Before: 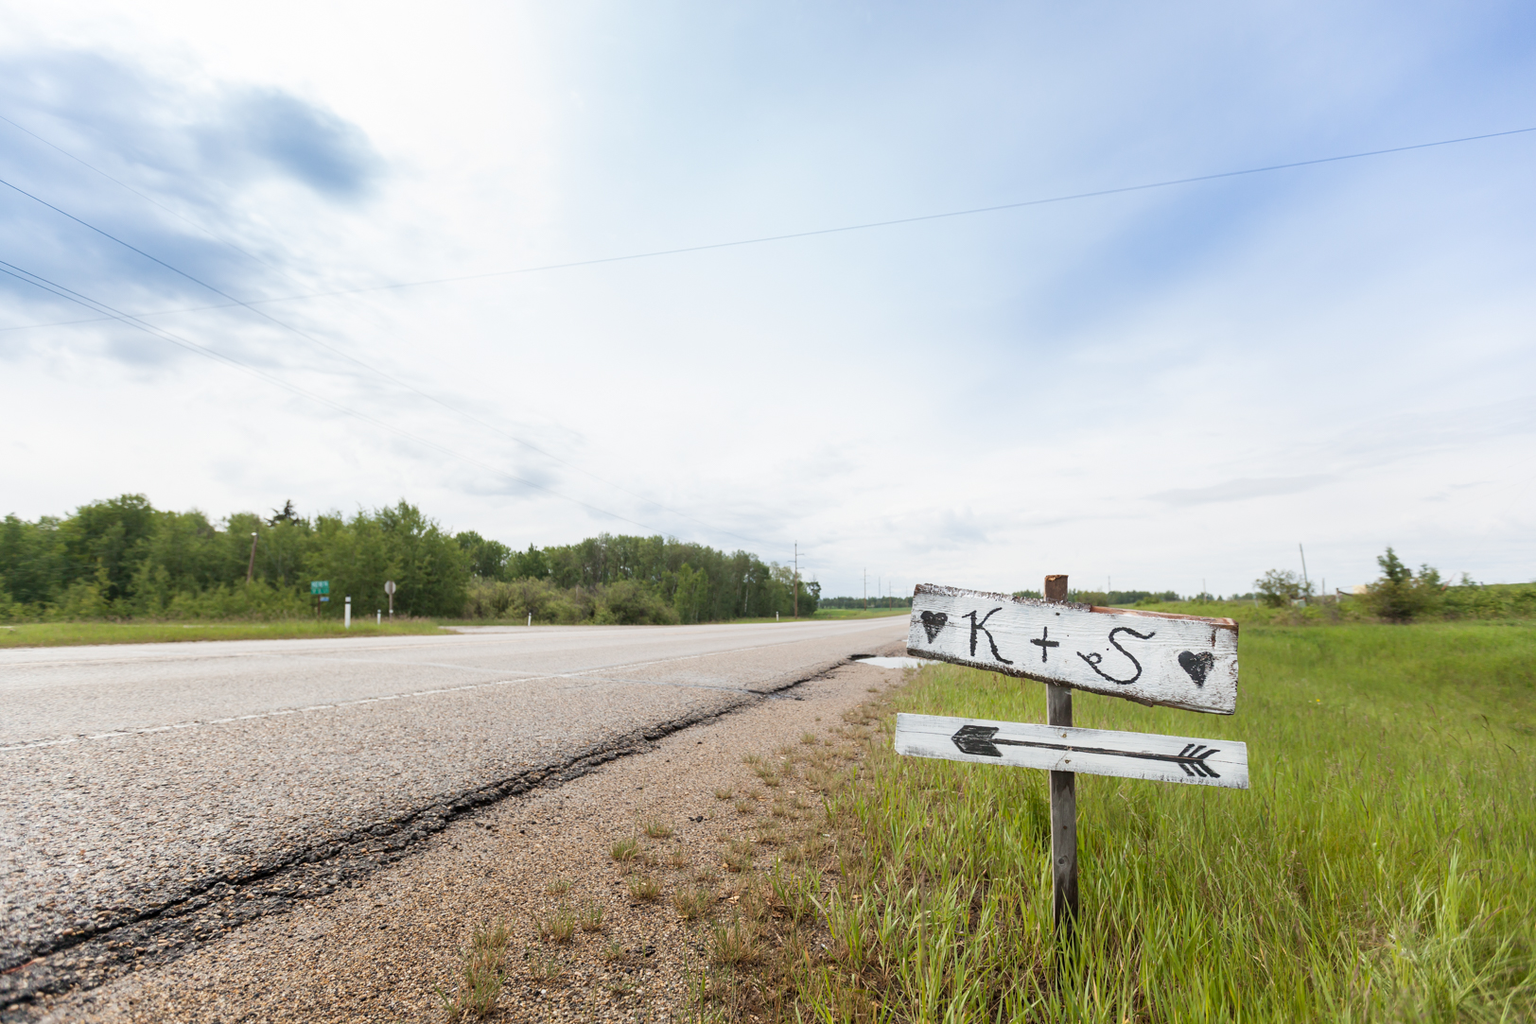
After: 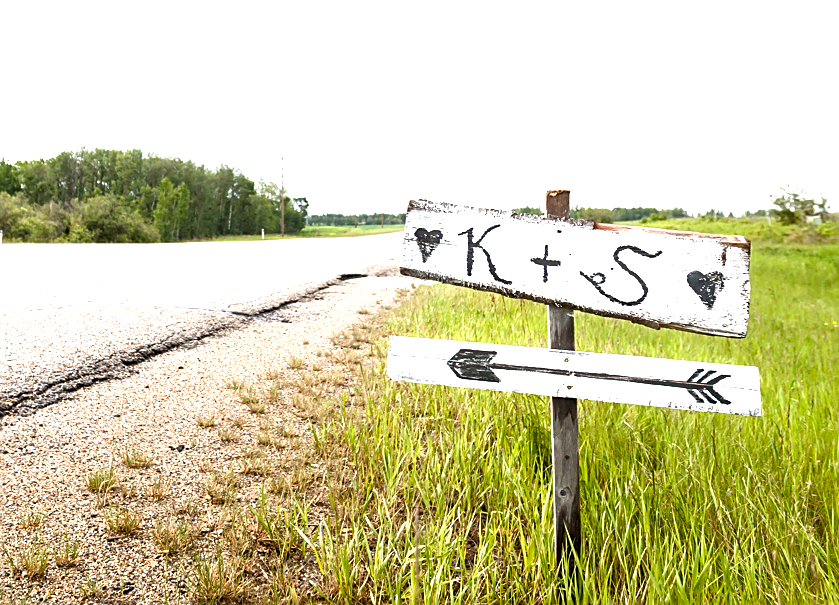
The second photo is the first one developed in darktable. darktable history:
tone equalizer: -8 EV -0.759 EV, -7 EV -0.672 EV, -6 EV -0.631 EV, -5 EV -0.367 EV, -3 EV 0.368 EV, -2 EV 0.6 EV, -1 EV 0.689 EV, +0 EV 0.72 EV
color balance rgb: power › hue 310.54°, perceptual saturation grading › global saturation 45.992%, perceptual saturation grading › highlights -50.059%, perceptual saturation grading › shadows 30.87%, perceptual brilliance grading › global brilliance -5.681%, perceptual brilliance grading › highlights 23.99%, perceptual brilliance grading › mid-tones 7.279%, perceptual brilliance grading › shadows -4.8%
crop: left 34.464%, top 38.629%, right 13.817%, bottom 5.435%
sharpen: on, module defaults
color zones: curves: ch1 [(0, 0.469) (0.01, 0.469) (0.12, 0.446) (0.248, 0.469) (0.5, 0.5) (0.748, 0.5) (0.99, 0.469) (1, 0.469)]
